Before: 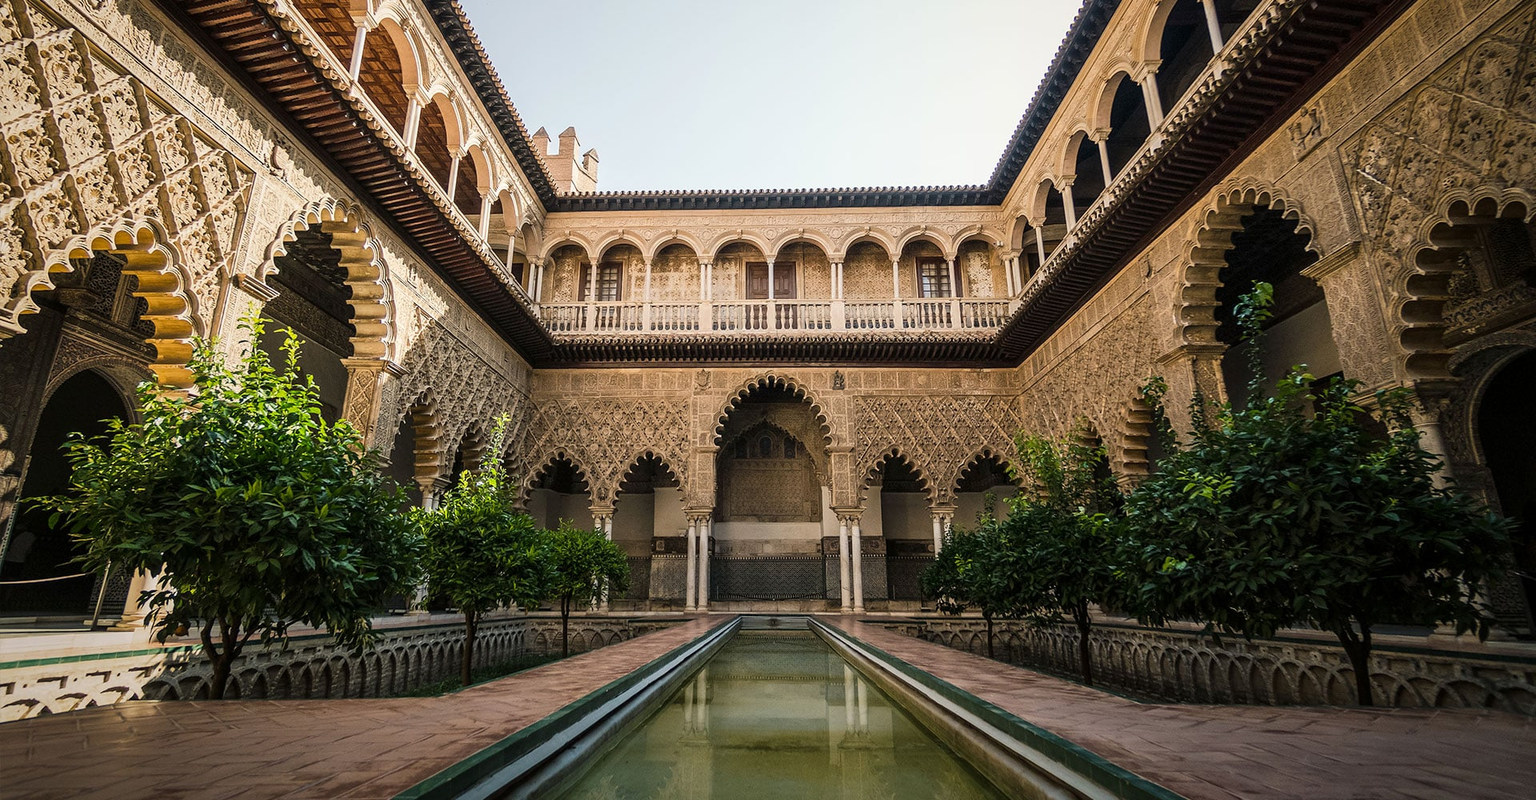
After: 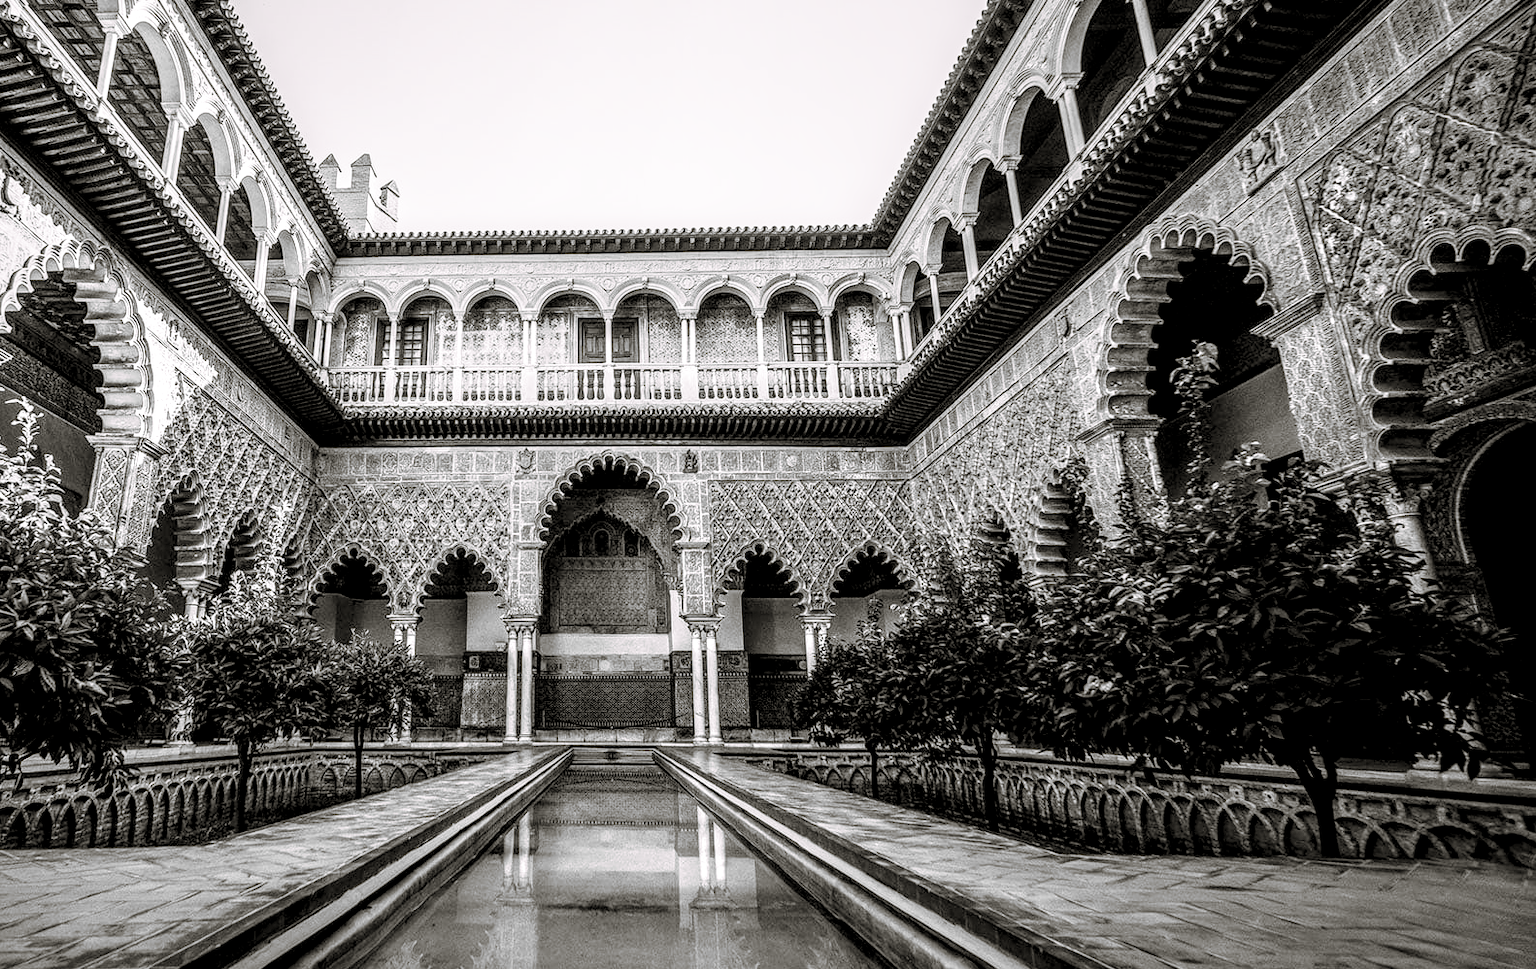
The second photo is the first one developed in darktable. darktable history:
split-toning: shadows › hue 46.8°, shadows › saturation 0.17, highlights › hue 316.8°, highlights › saturation 0.27, balance -51.82
monochrome: a 32, b 64, size 2.3
local contrast: highlights 12%, shadows 38%, detail 183%, midtone range 0.471
exposure: compensate highlight preservation false
filmic rgb: middle gray luminance 9.23%, black relative exposure -10.55 EV, white relative exposure 3.45 EV, threshold 6 EV, target black luminance 0%, hardness 5.98, latitude 59.69%, contrast 1.087, highlights saturation mix 5%, shadows ↔ highlights balance 29.23%, add noise in highlights 0, preserve chrominance no, color science v3 (2019), use custom middle-gray values true, iterations of high-quality reconstruction 0, contrast in highlights soft, enable highlight reconstruction true
crop: left 17.582%, bottom 0.031%
white balance: red 0.948, green 1.02, blue 1.176
